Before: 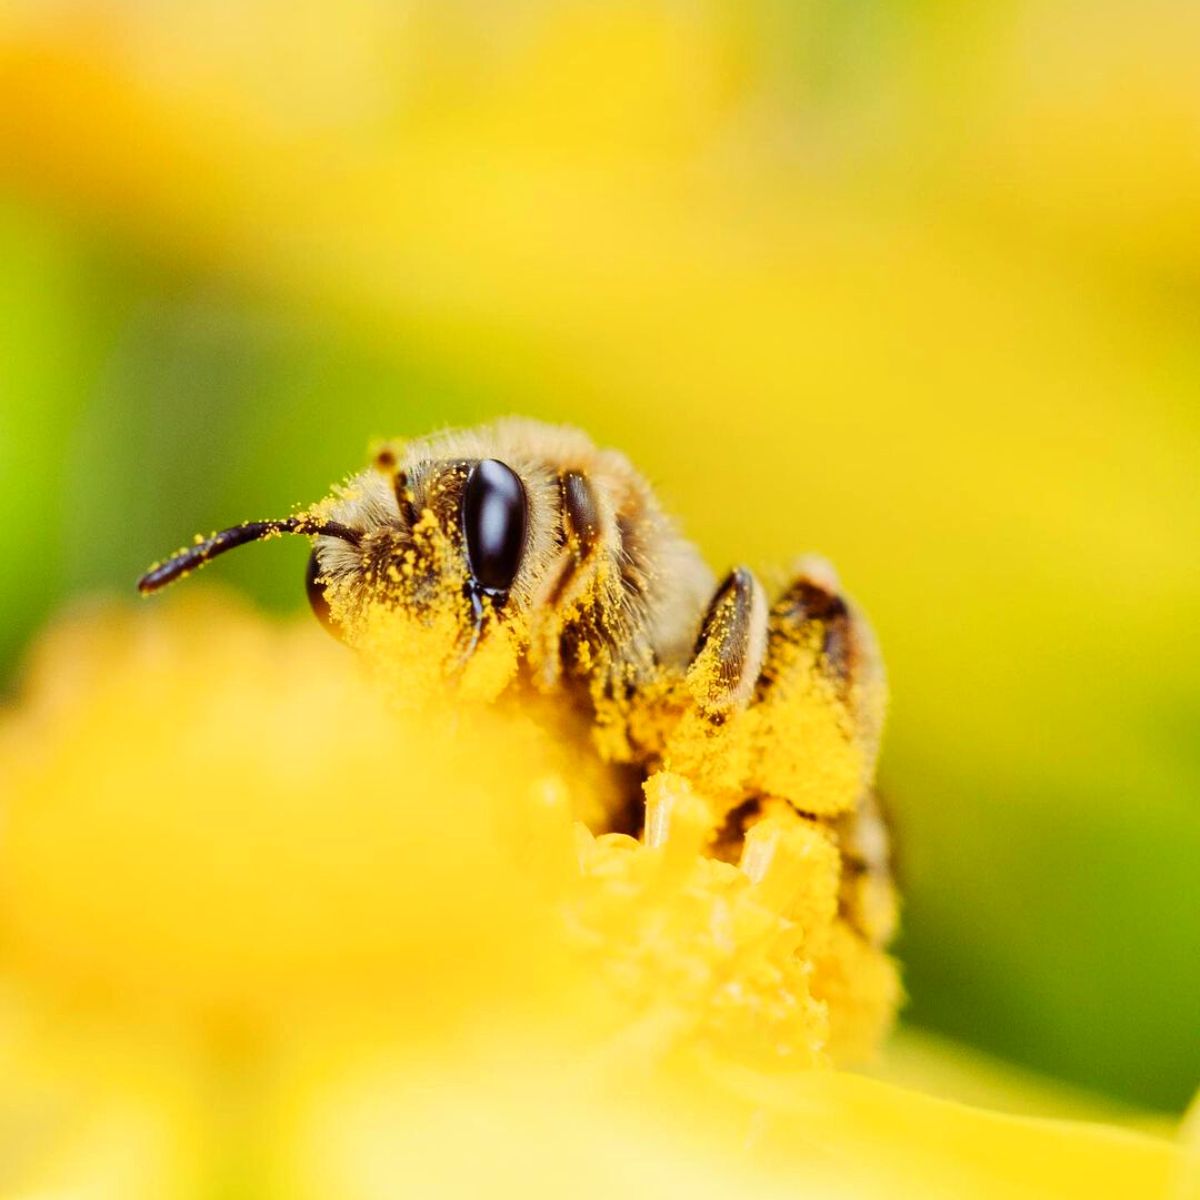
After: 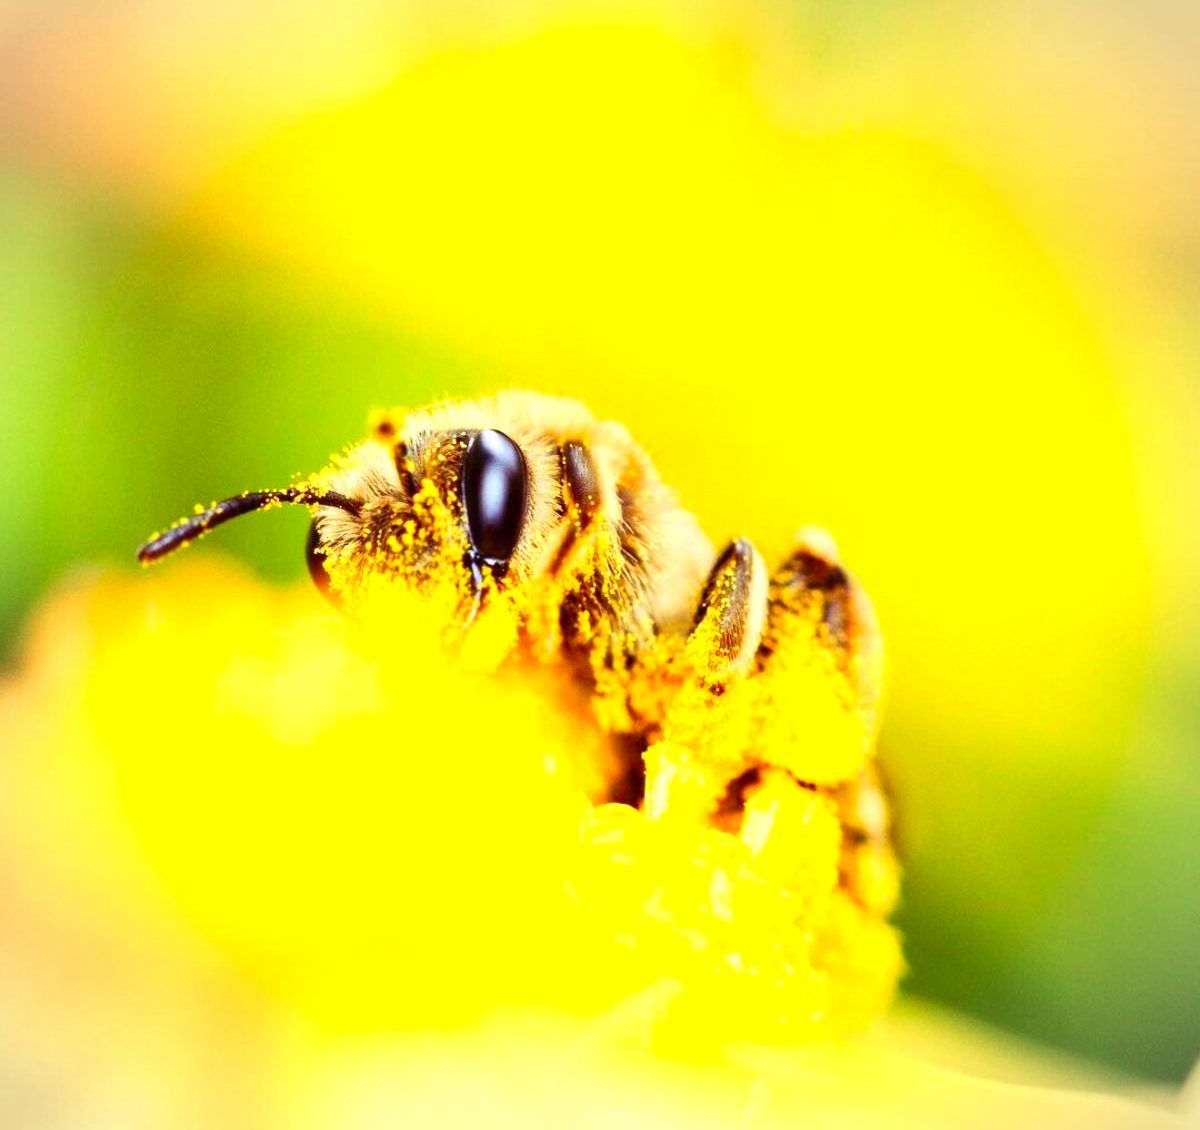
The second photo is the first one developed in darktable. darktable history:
exposure: black level correction 0, exposure 0.685 EV, compensate highlight preservation false
contrast brightness saturation: contrast 0.091, saturation 0.27
crop and rotate: top 2.543%, bottom 3.216%
vignetting: brightness -0.285
